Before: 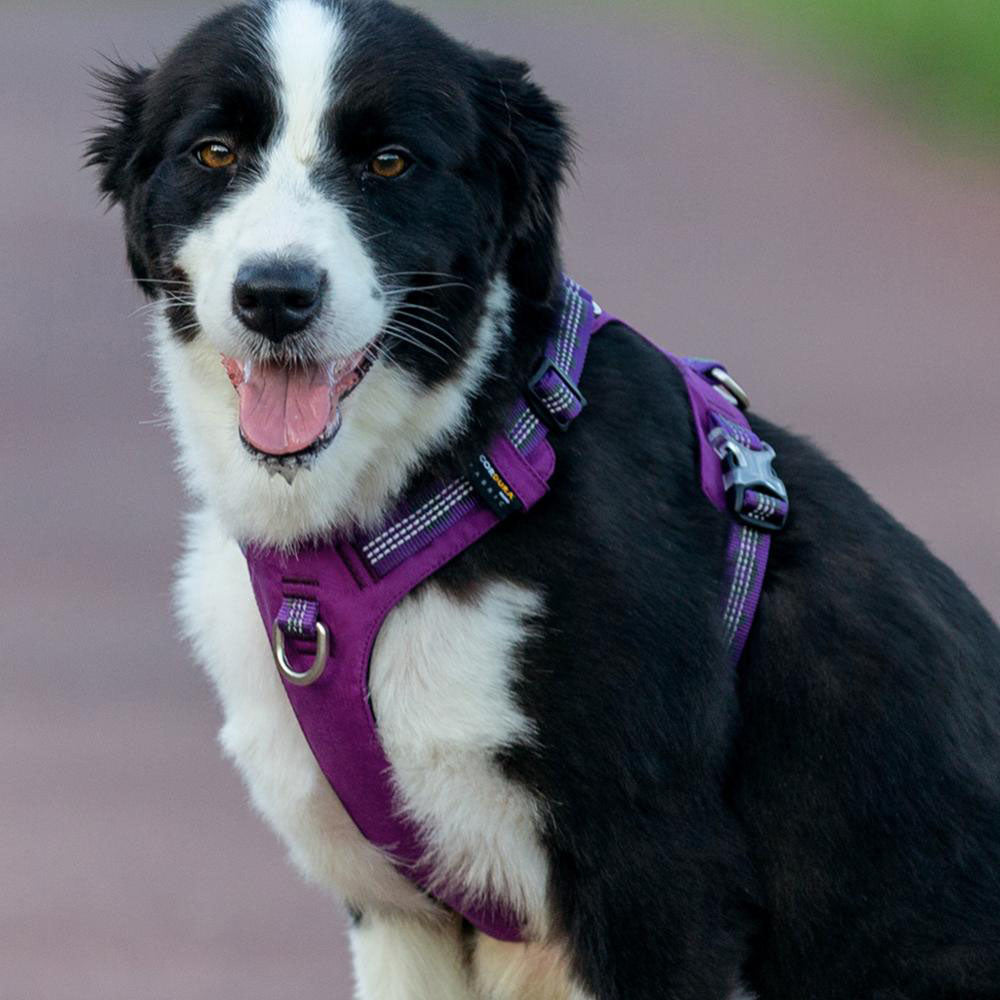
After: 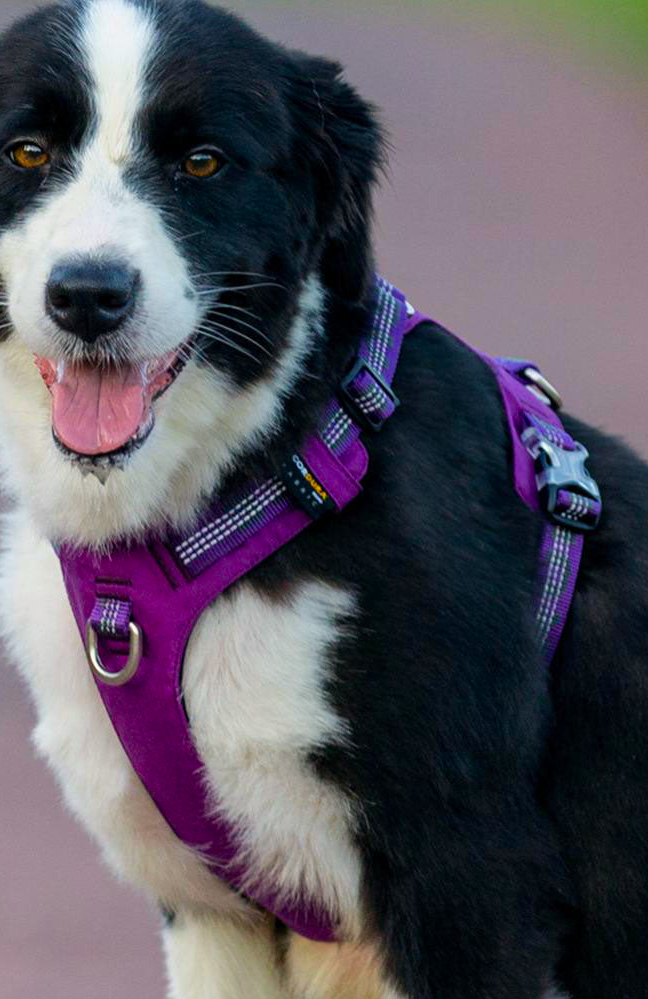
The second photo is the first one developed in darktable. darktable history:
color balance rgb: highlights gain › chroma 1.403%, highlights gain › hue 51.48°, perceptual saturation grading › global saturation 24.974%, global vibrance 20%
crop and rotate: left 18.707%, right 16.433%
